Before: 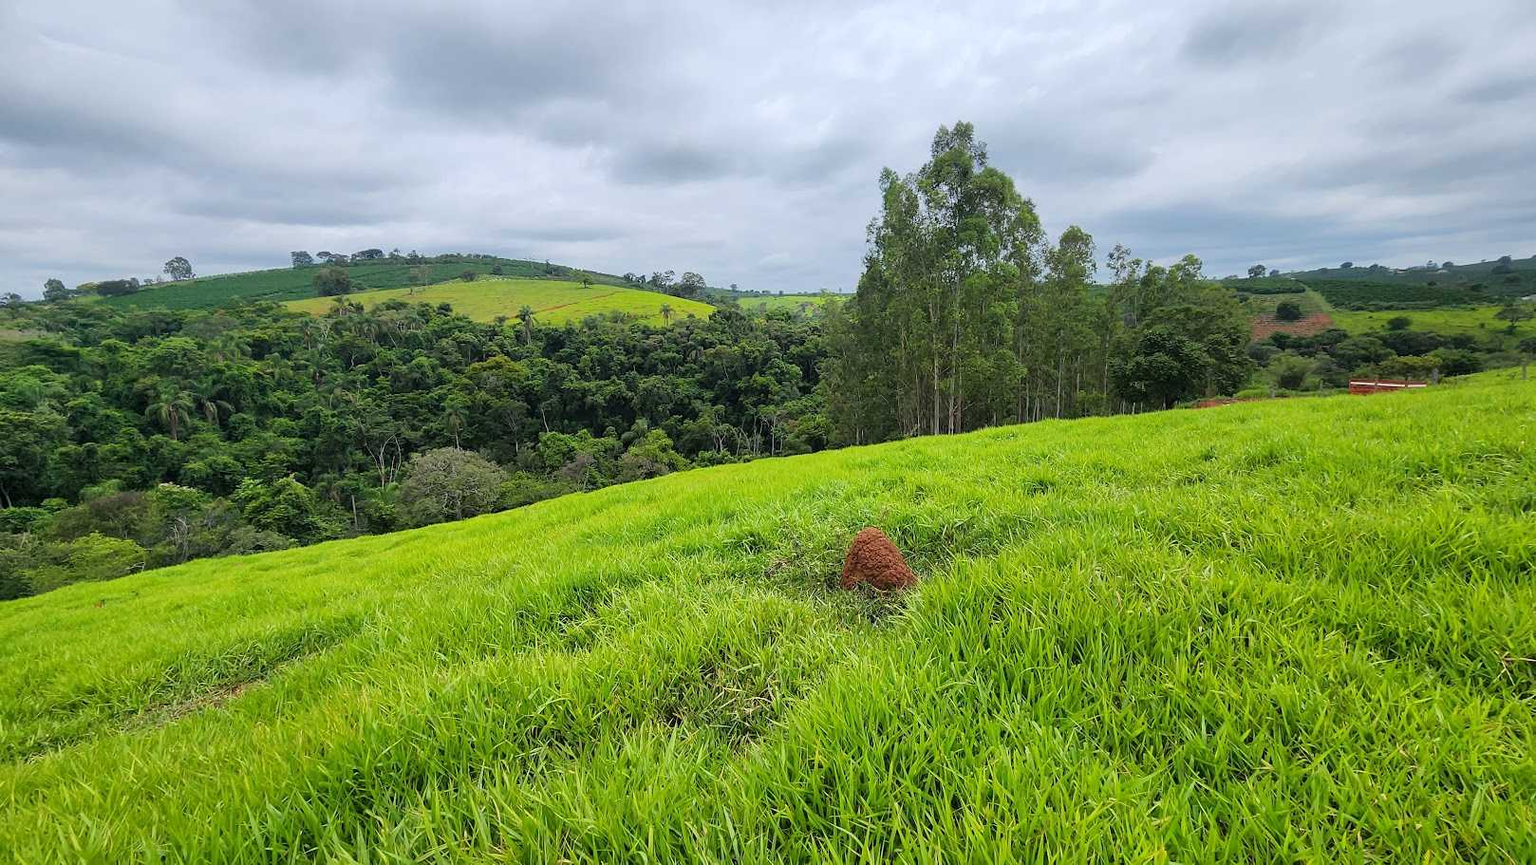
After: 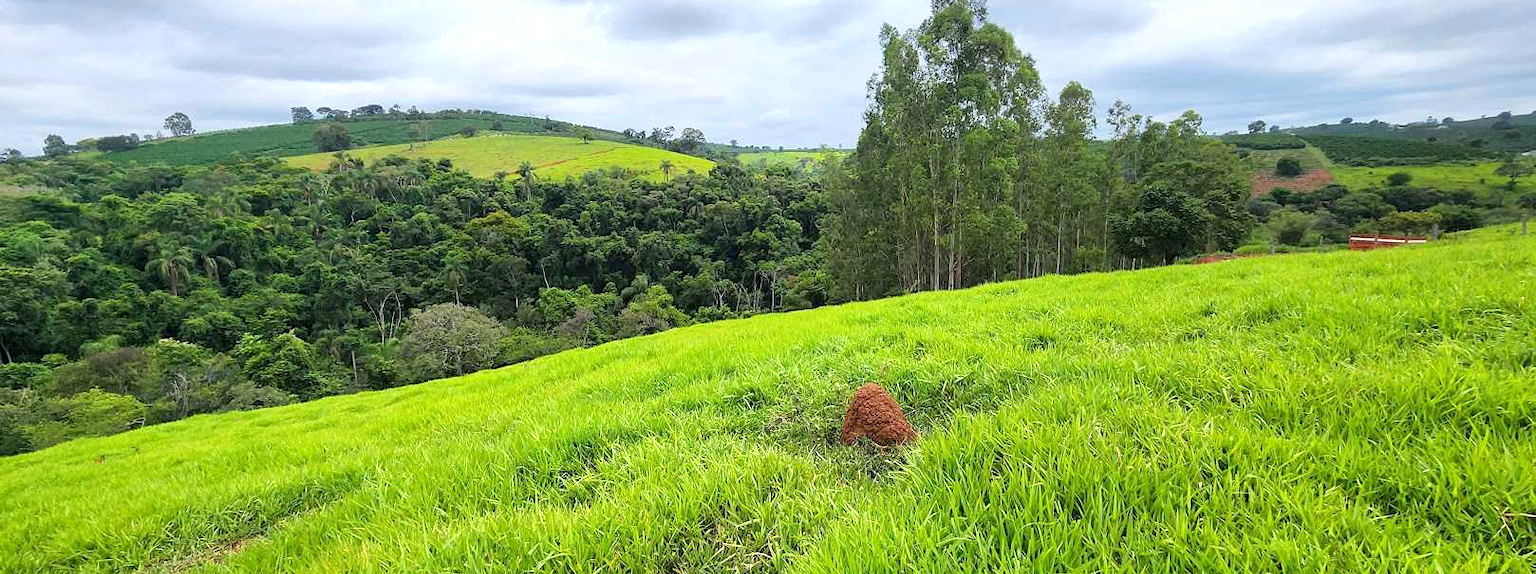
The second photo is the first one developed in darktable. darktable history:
crop: top 16.77%, bottom 16.744%
exposure: black level correction 0.001, exposure 0.5 EV, compensate highlight preservation false
